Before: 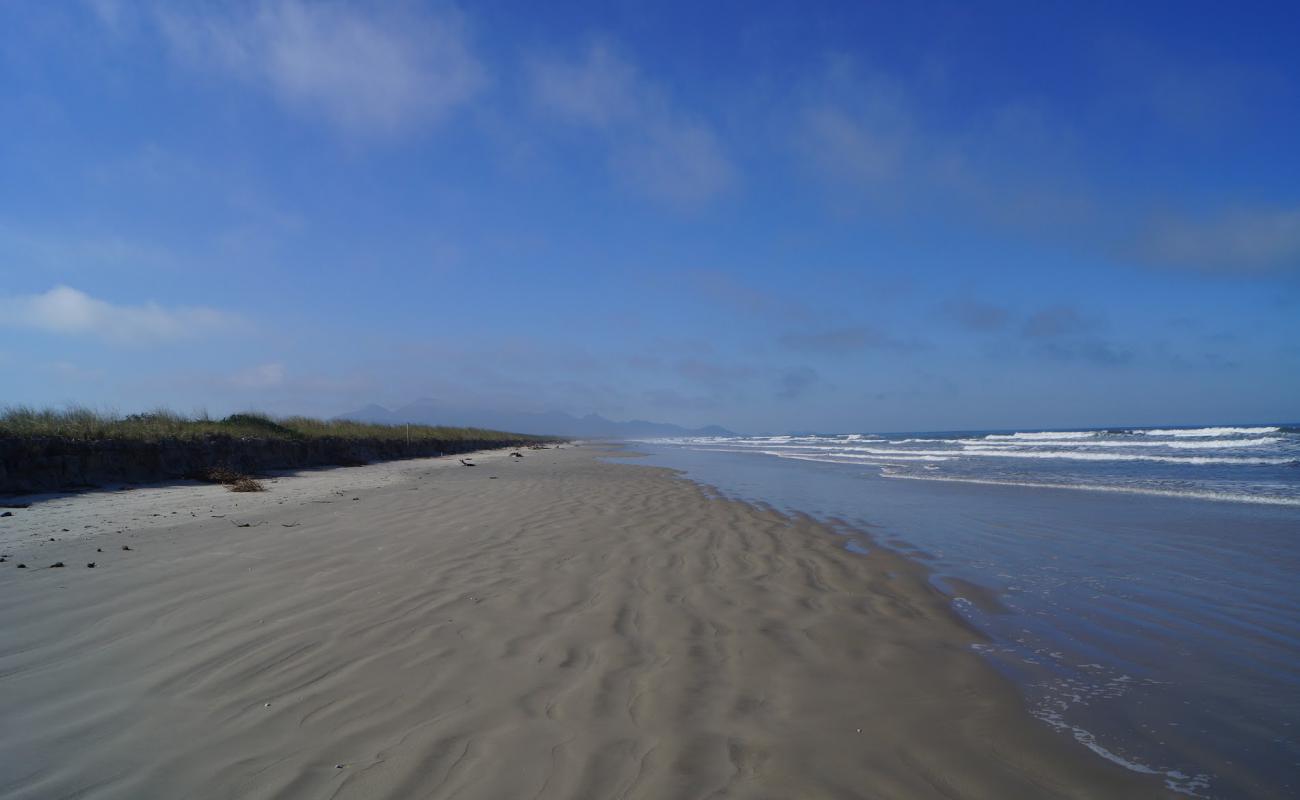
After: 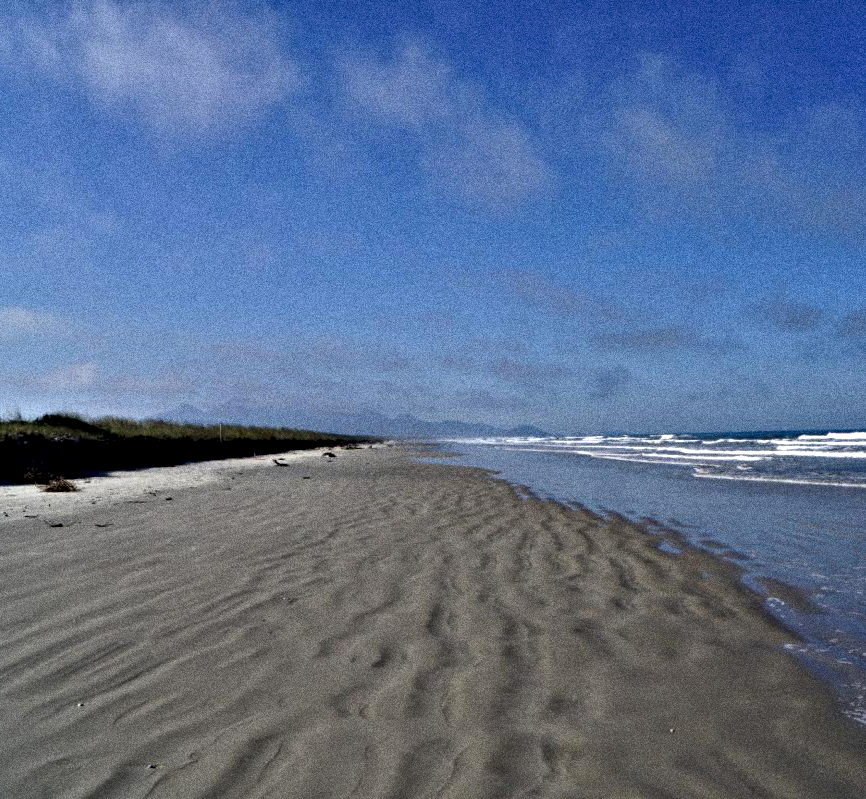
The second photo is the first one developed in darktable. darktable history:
contrast equalizer: octaves 7, y [[0.48, 0.654, 0.731, 0.706, 0.772, 0.382], [0.55 ×6], [0 ×6], [0 ×6], [0 ×6]]
grain: strength 49.07%
local contrast: highlights 100%, shadows 100%, detail 120%, midtone range 0.2
crop and rotate: left 14.436%, right 18.898%
tone equalizer: on, module defaults
